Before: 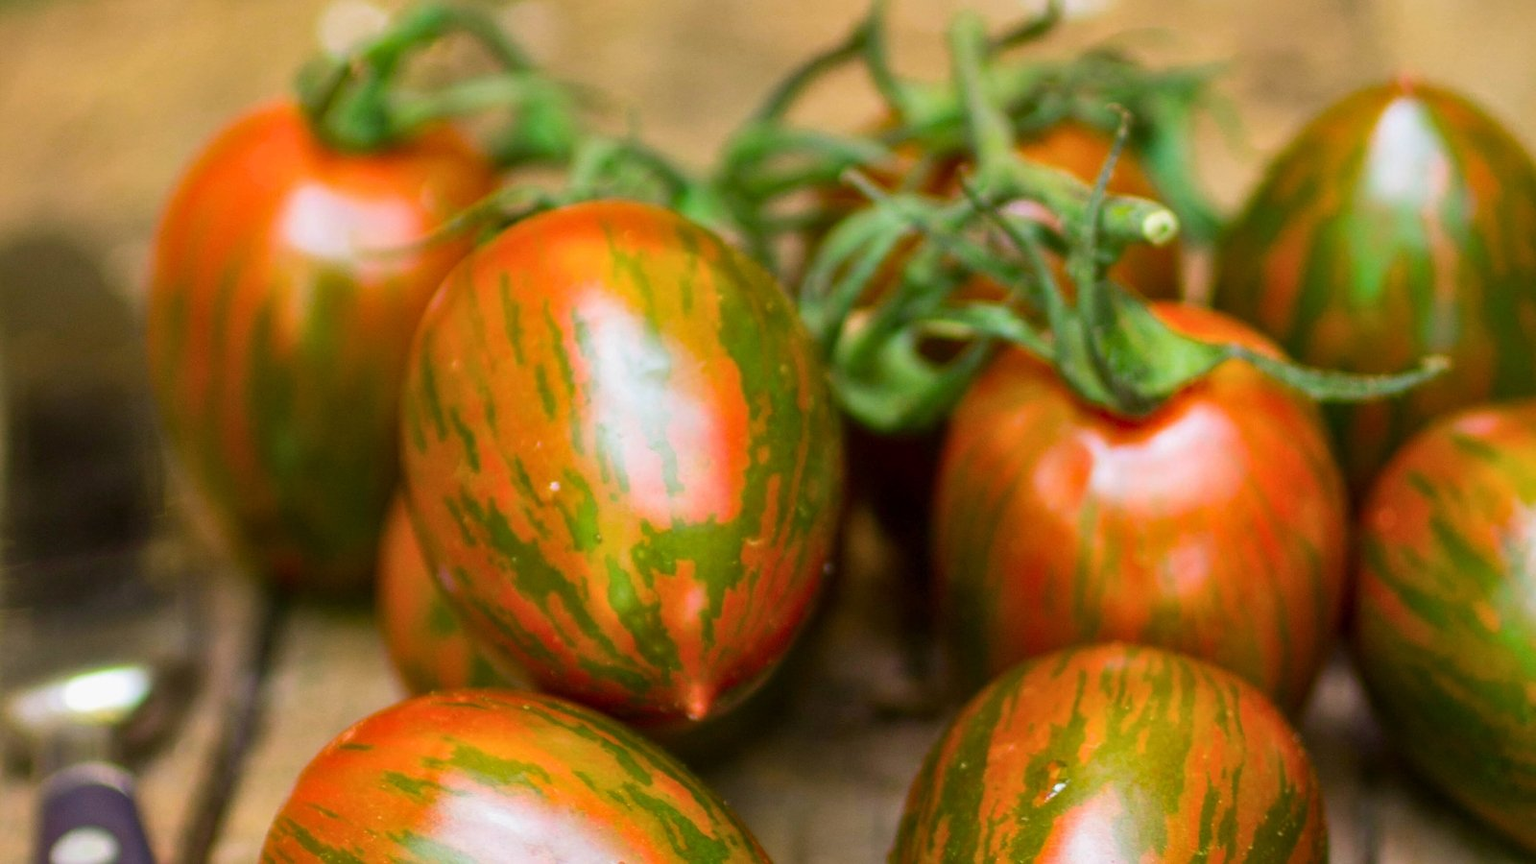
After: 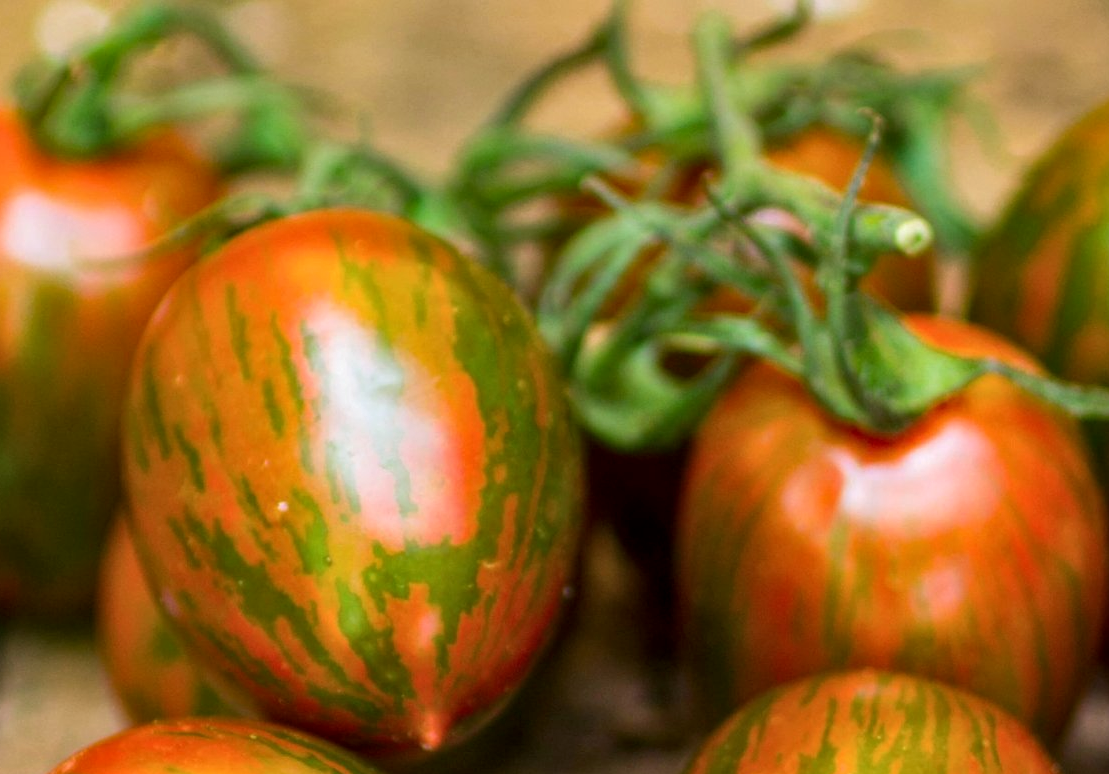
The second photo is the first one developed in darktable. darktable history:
exposure: compensate highlight preservation false
crop: left 18.479%, right 12.2%, bottom 13.971%
local contrast: highlights 100%, shadows 100%, detail 120%, midtone range 0.2
